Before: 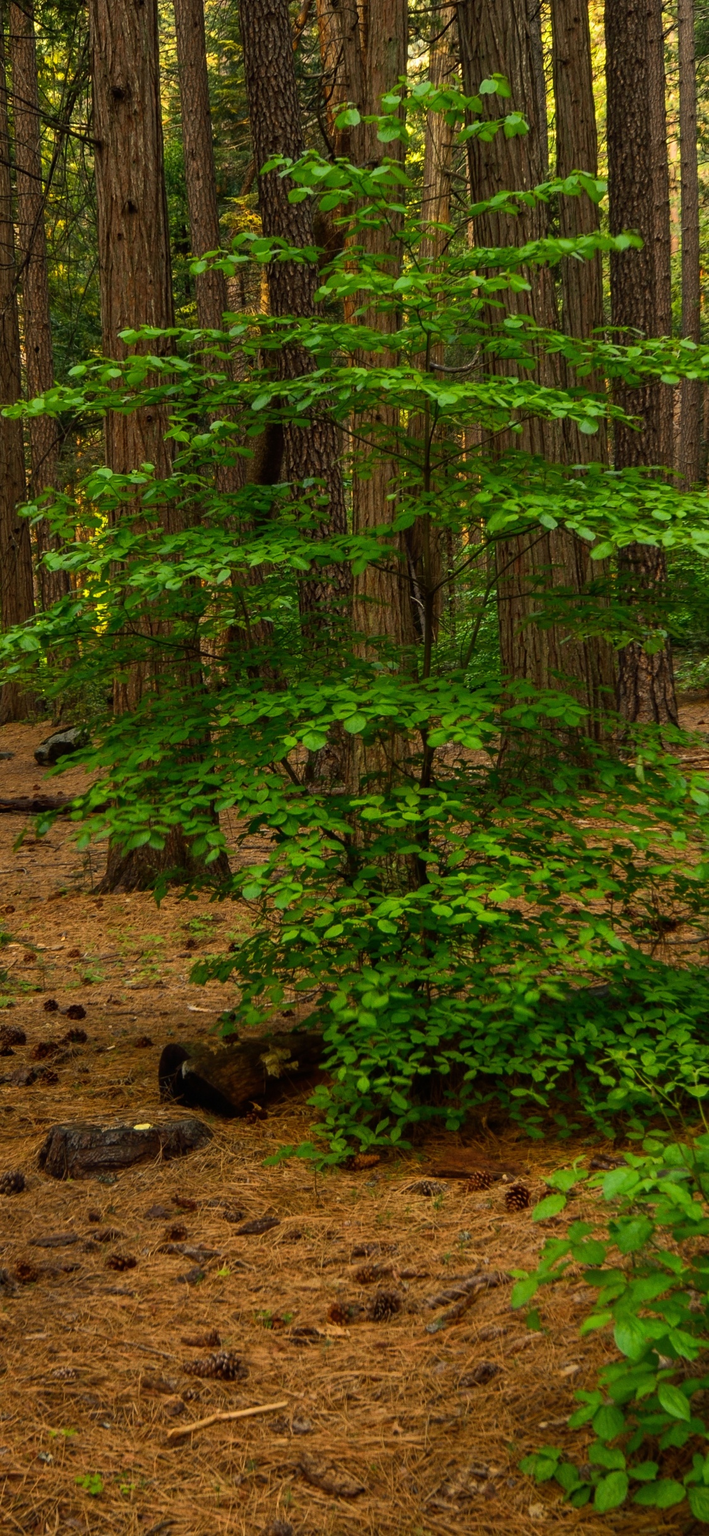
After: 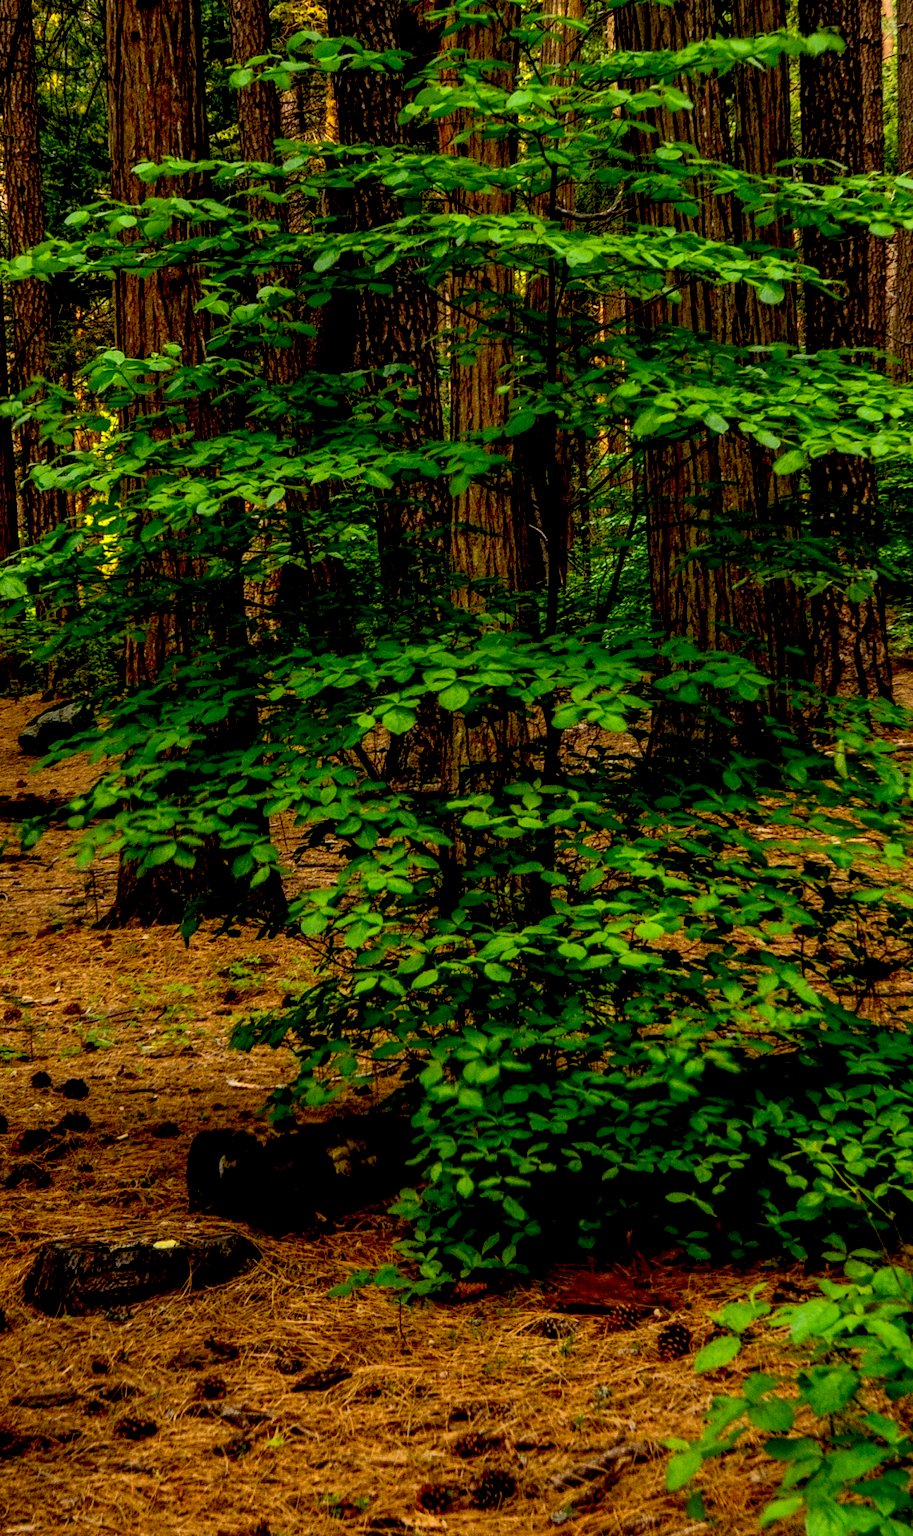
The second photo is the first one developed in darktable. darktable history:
exposure: black level correction 0.031, exposure 0.332 EV, compensate highlight preservation false
local contrast: detail 130%
crop and rotate: left 2.993%, top 13.675%, right 2.078%, bottom 12.609%
